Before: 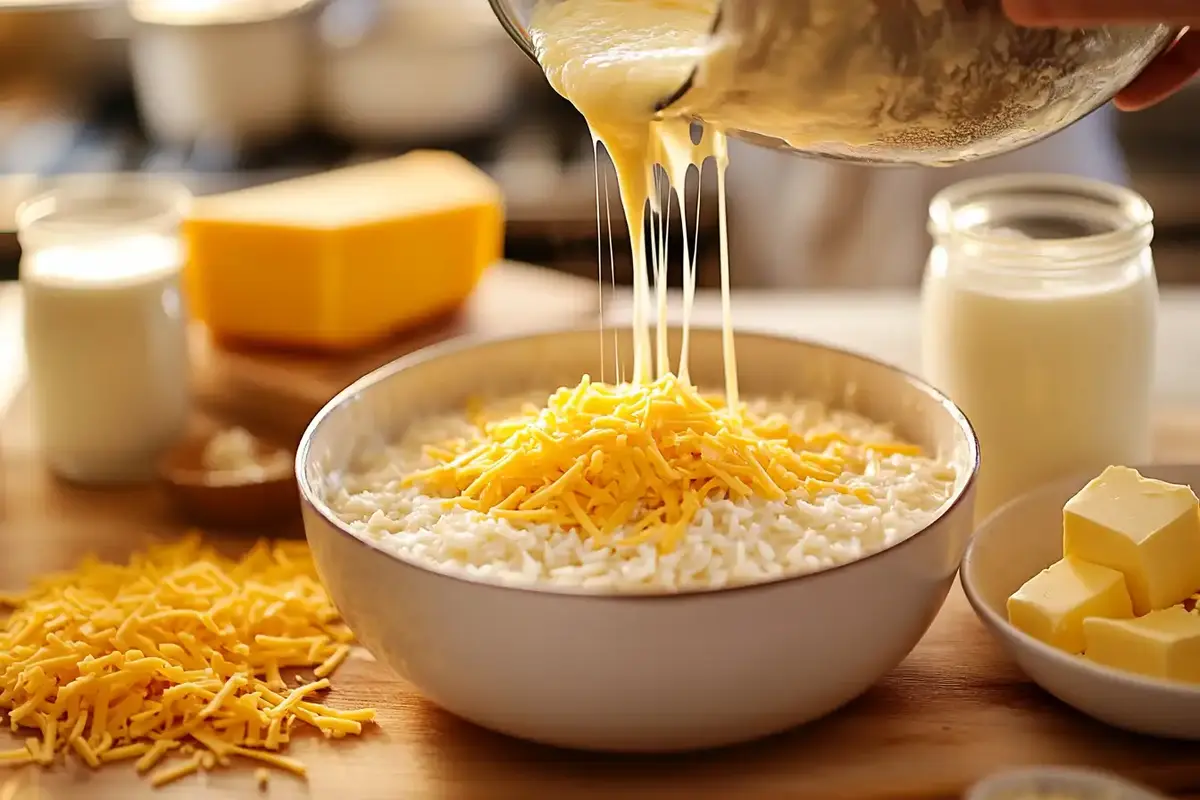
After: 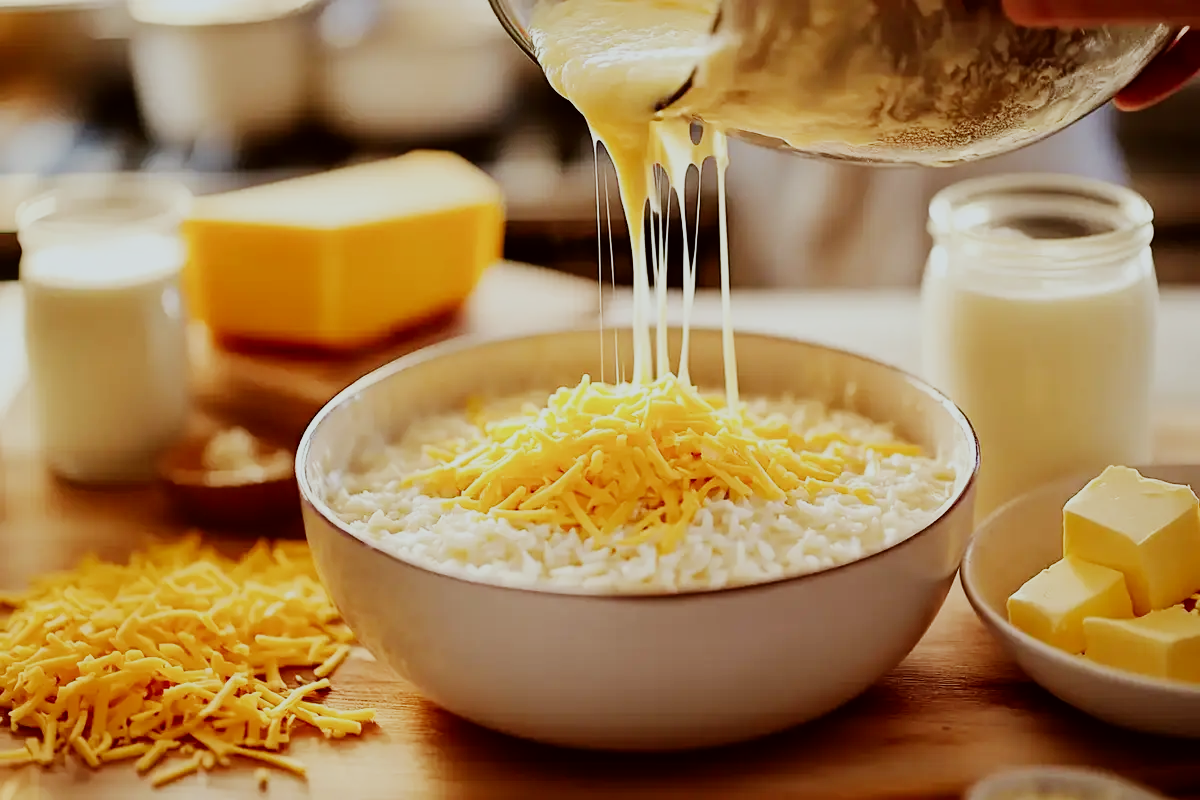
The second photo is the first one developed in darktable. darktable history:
color correction: highlights a* -2.73, highlights b* -2.09, shadows a* 2.41, shadows b* 2.73
sigmoid: skew -0.2, preserve hue 0%, red attenuation 0.1, red rotation 0.035, green attenuation 0.1, green rotation -0.017, blue attenuation 0.15, blue rotation -0.052, base primaries Rec2020
